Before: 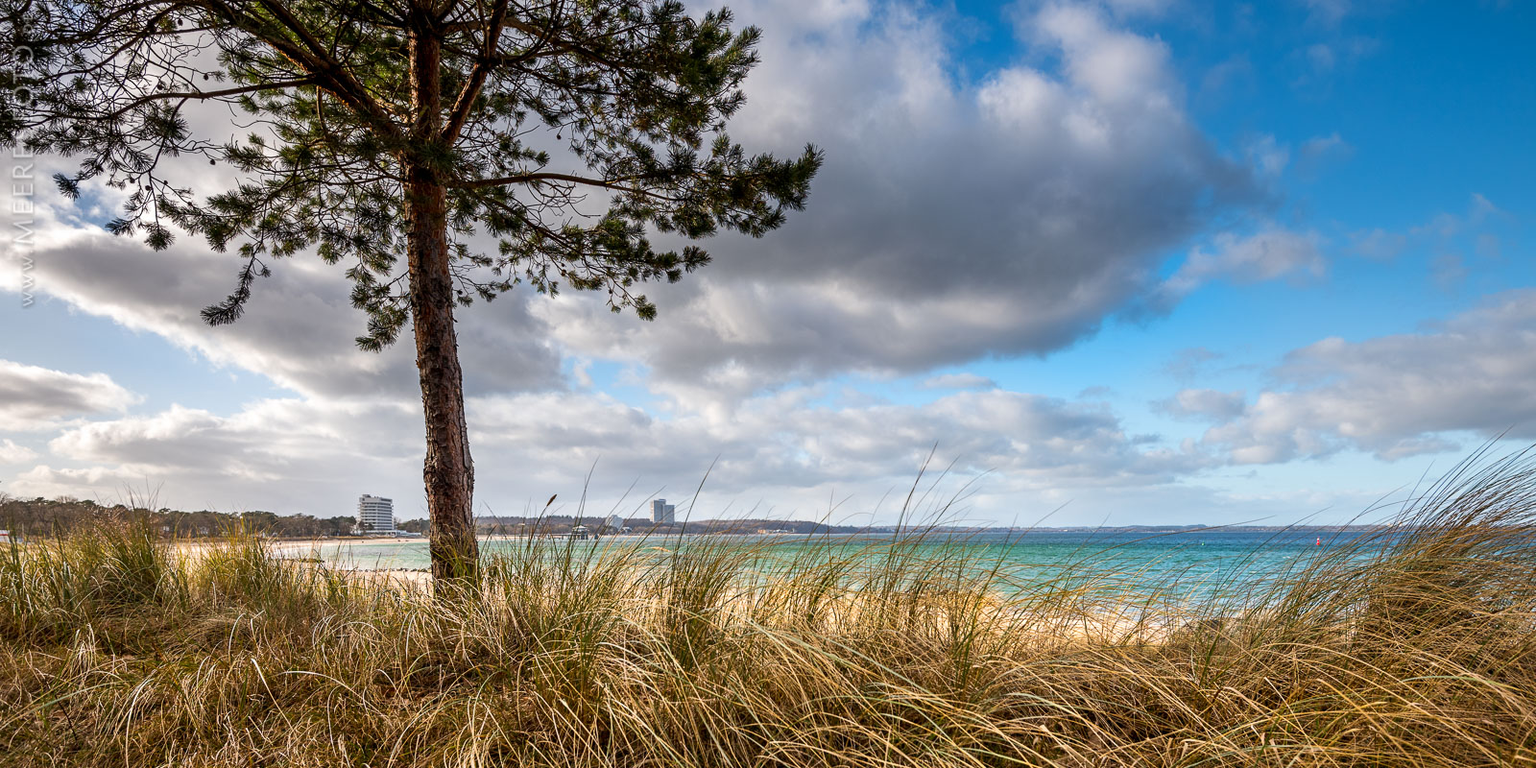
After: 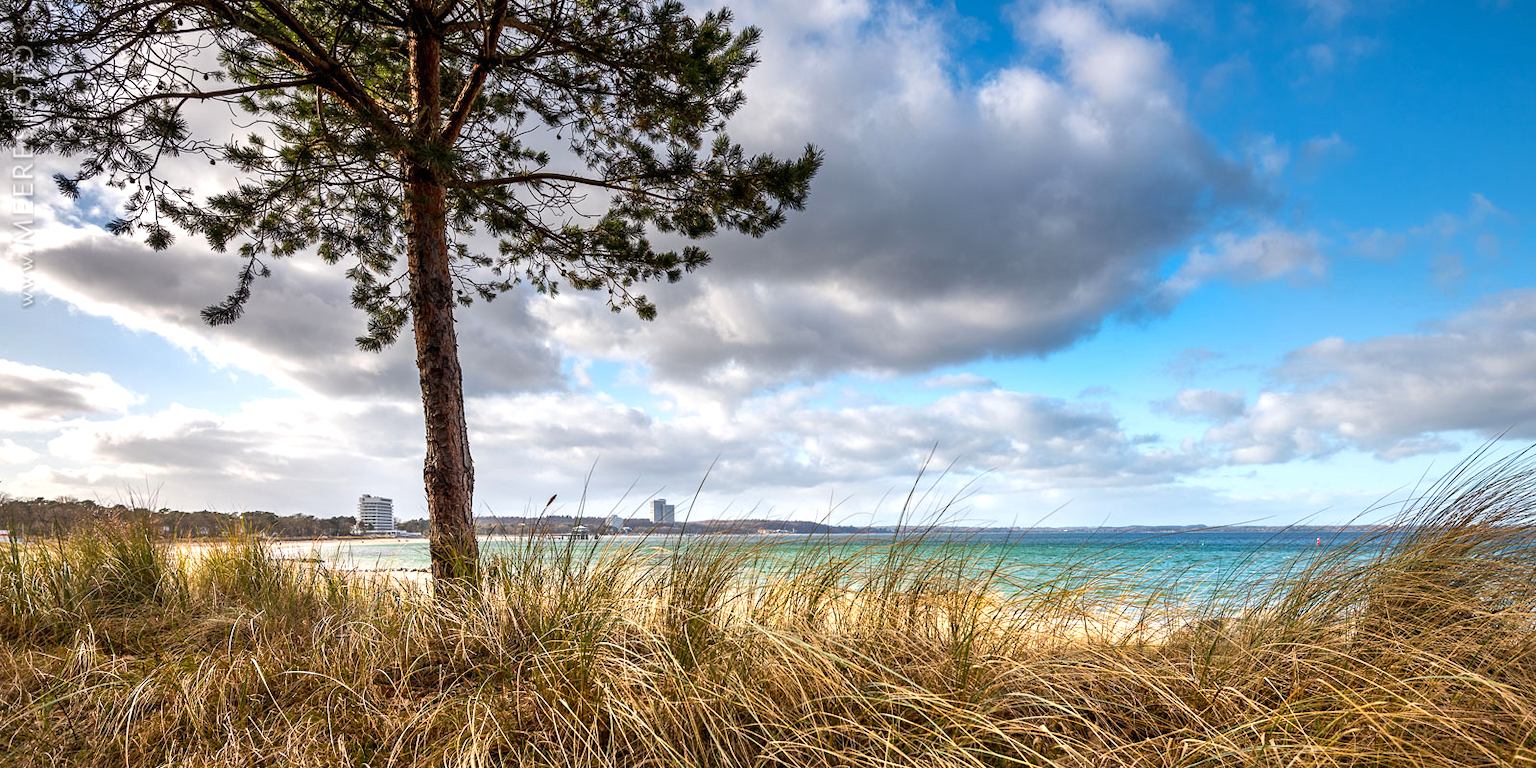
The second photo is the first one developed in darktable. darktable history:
shadows and highlights: shadows 32, highlights -32, soften with gaussian
exposure: black level correction 0, exposure 0.4 EV, compensate exposure bias true, compensate highlight preservation false
